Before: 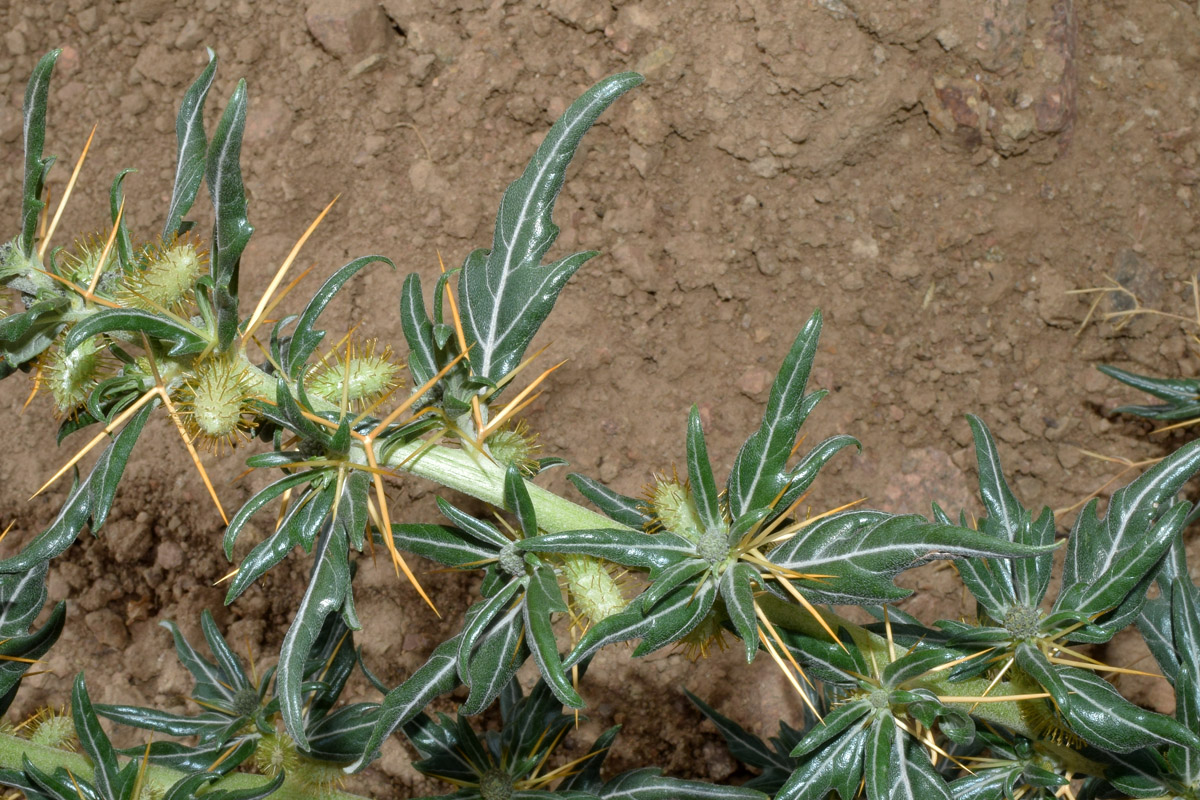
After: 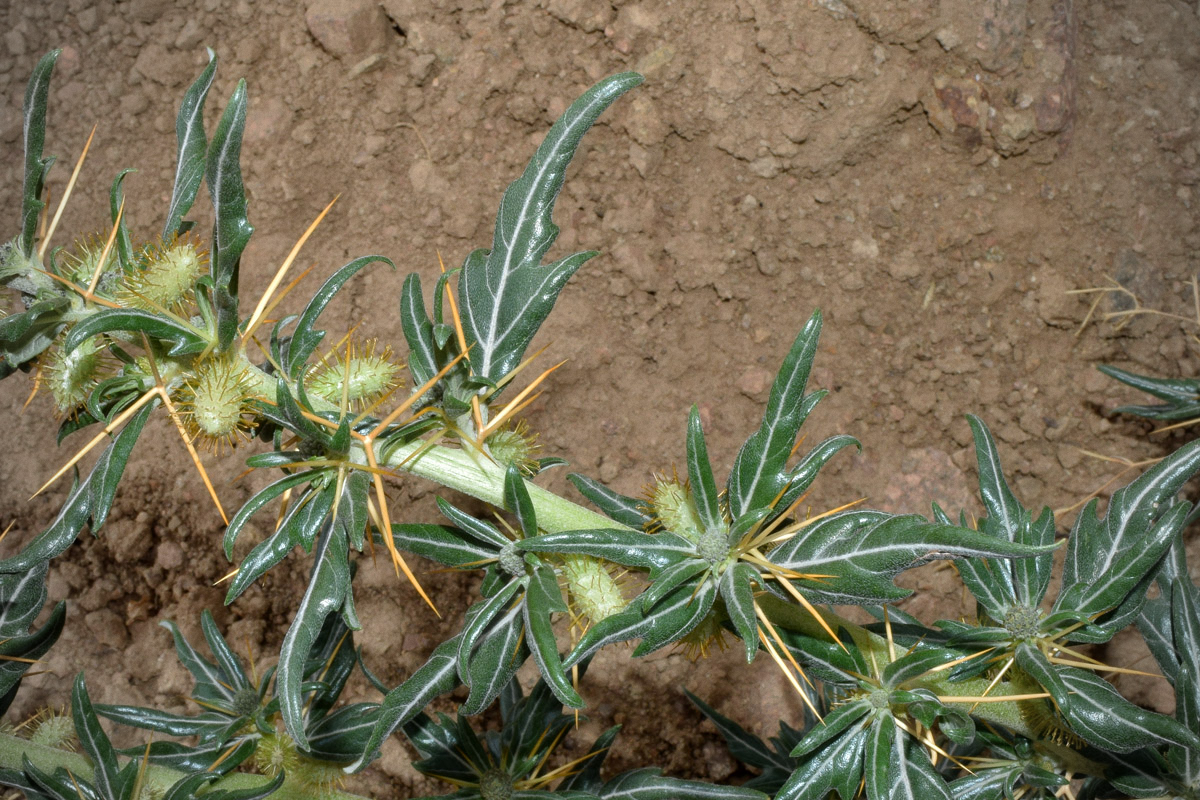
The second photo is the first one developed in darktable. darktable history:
grain: coarseness 0.09 ISO, strength 10%
color zones: mix -62.47%
vignetting: unbound false
